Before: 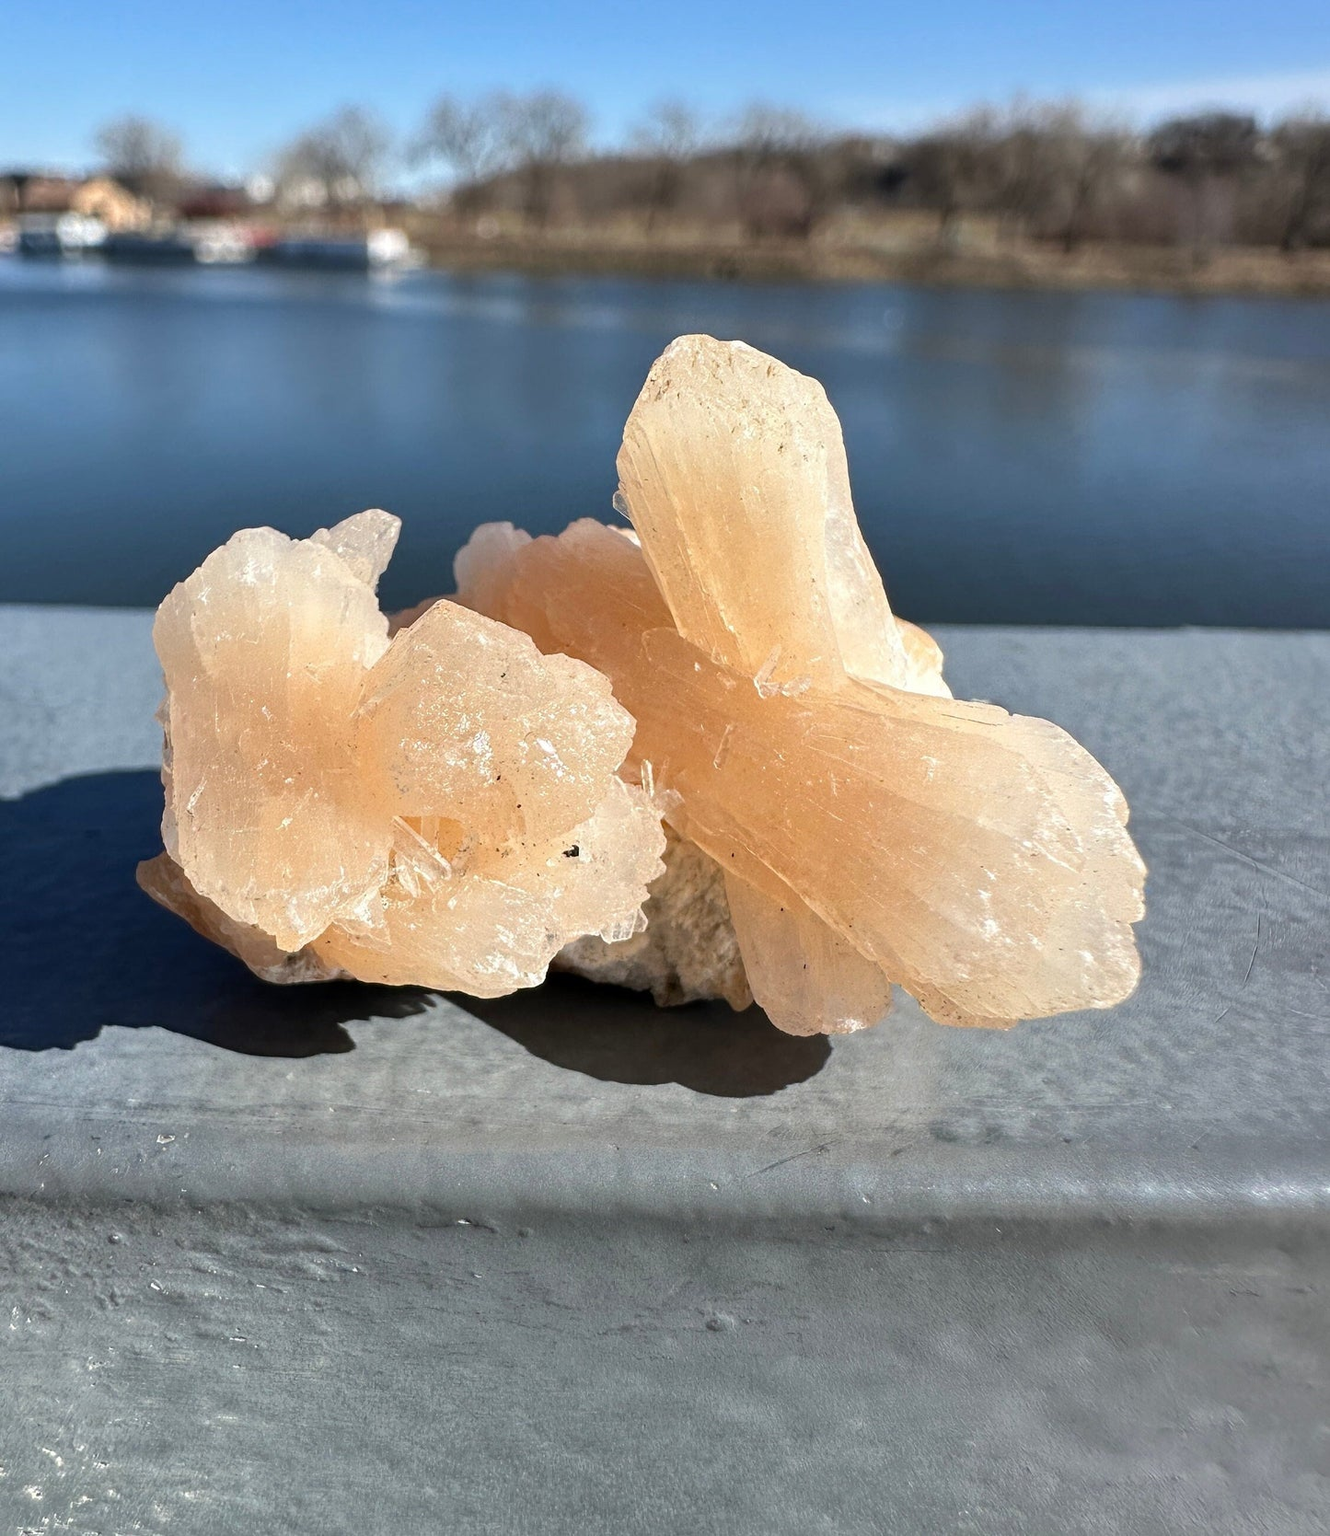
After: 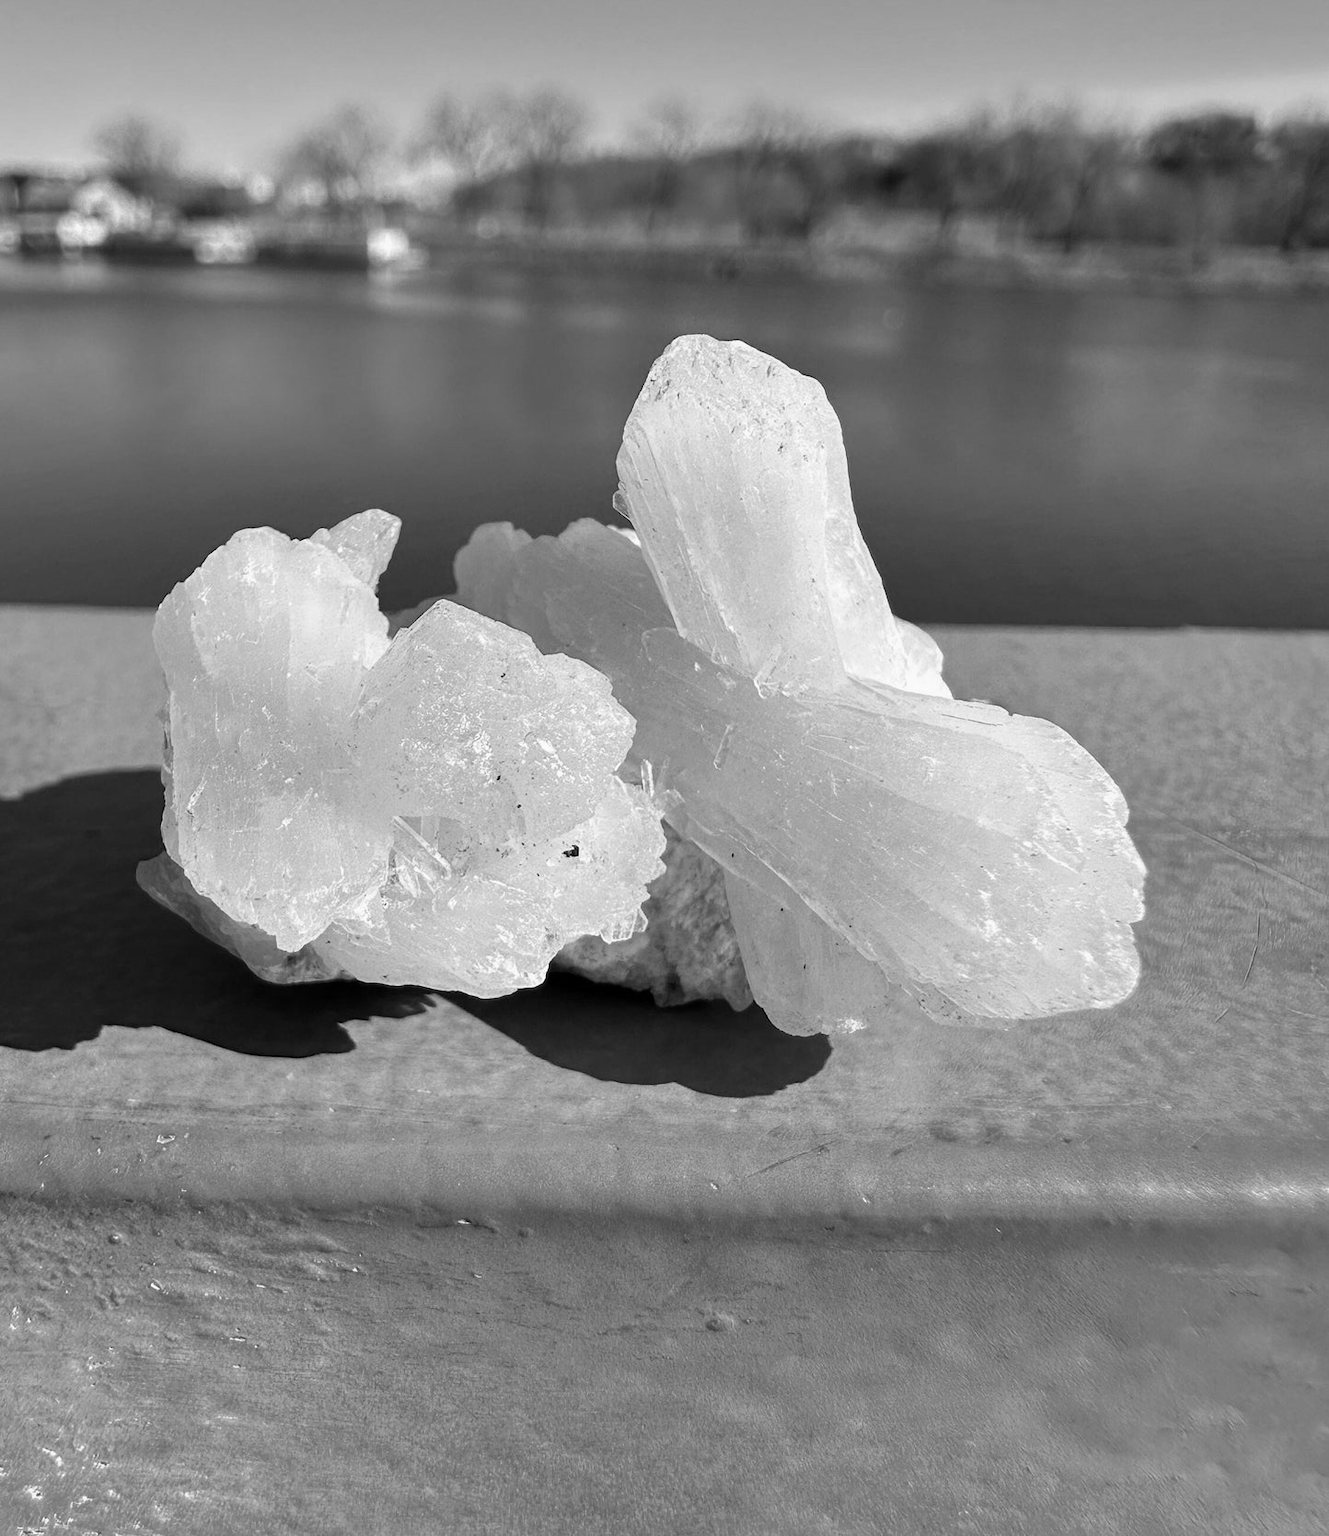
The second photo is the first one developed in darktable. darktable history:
monochrome: a -6.99, b 35.61, size 1.4
color calibration: illuminant as shot in camera, x 0.363, y 0.385, temperature 4528.04 K
